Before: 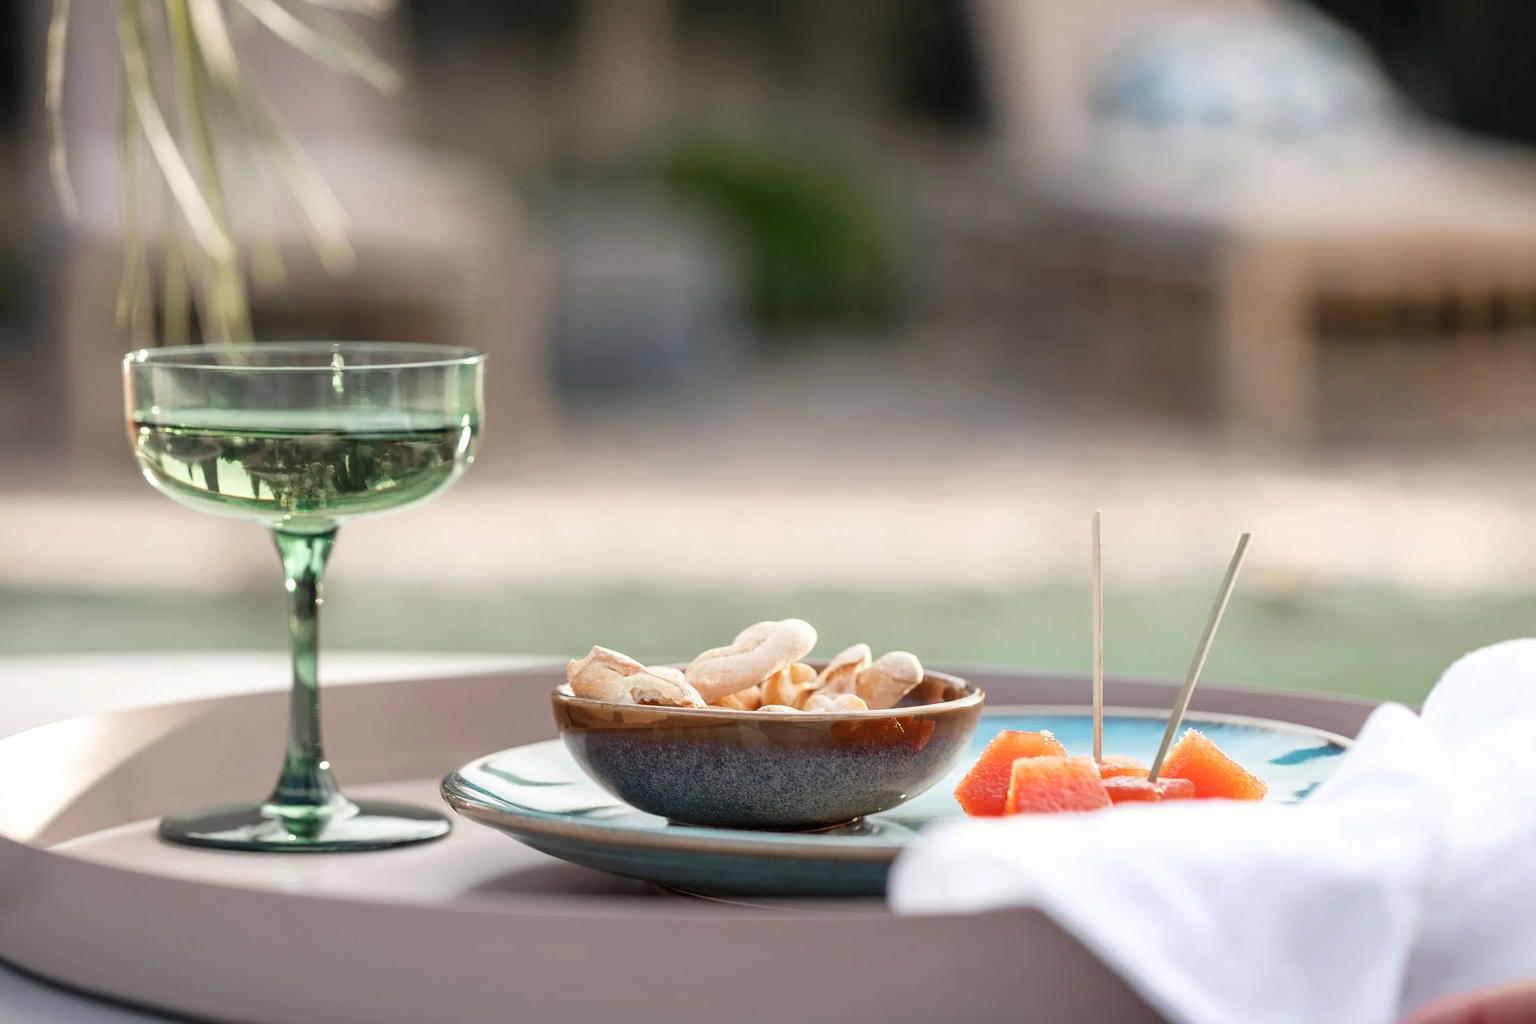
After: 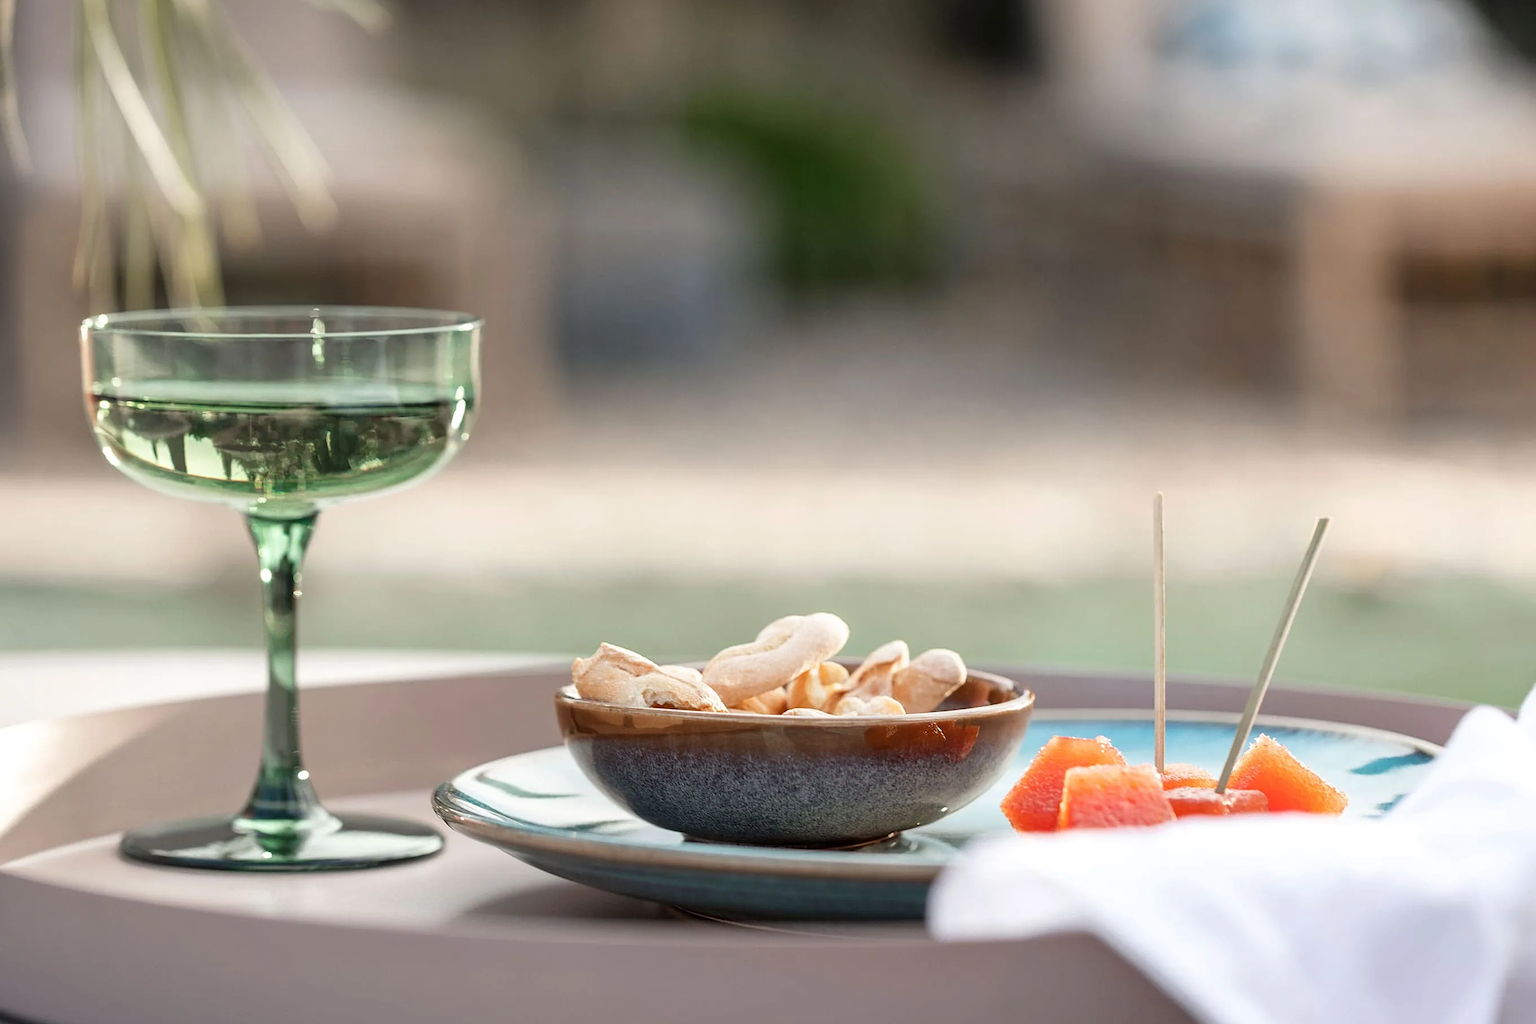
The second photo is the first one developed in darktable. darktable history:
crop: left 3.305%, top 6.436%, right 6.389%, bottom 3.258%
sharpen: amount 0.2
